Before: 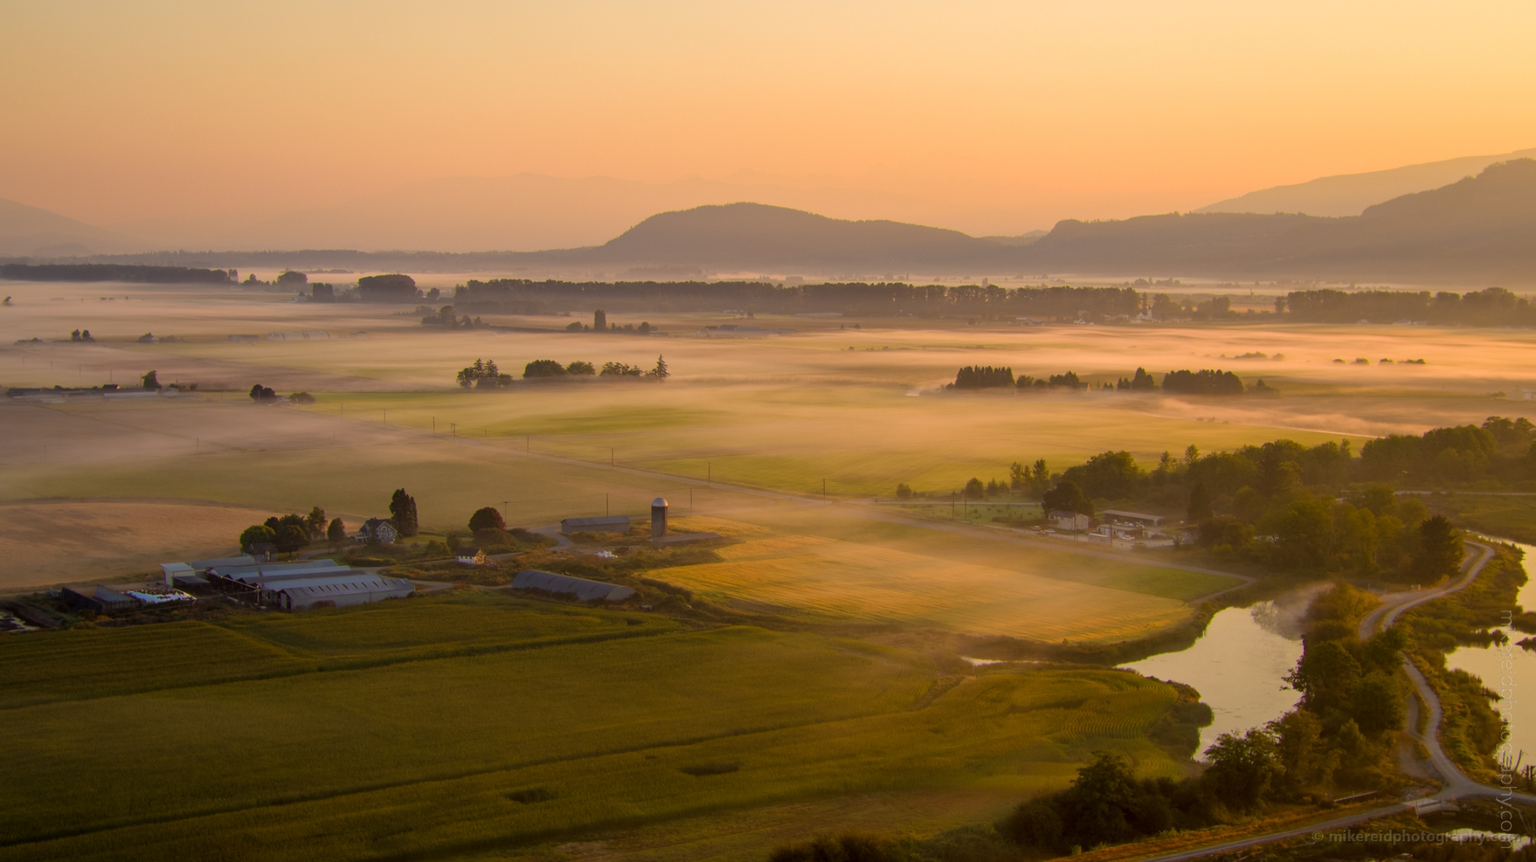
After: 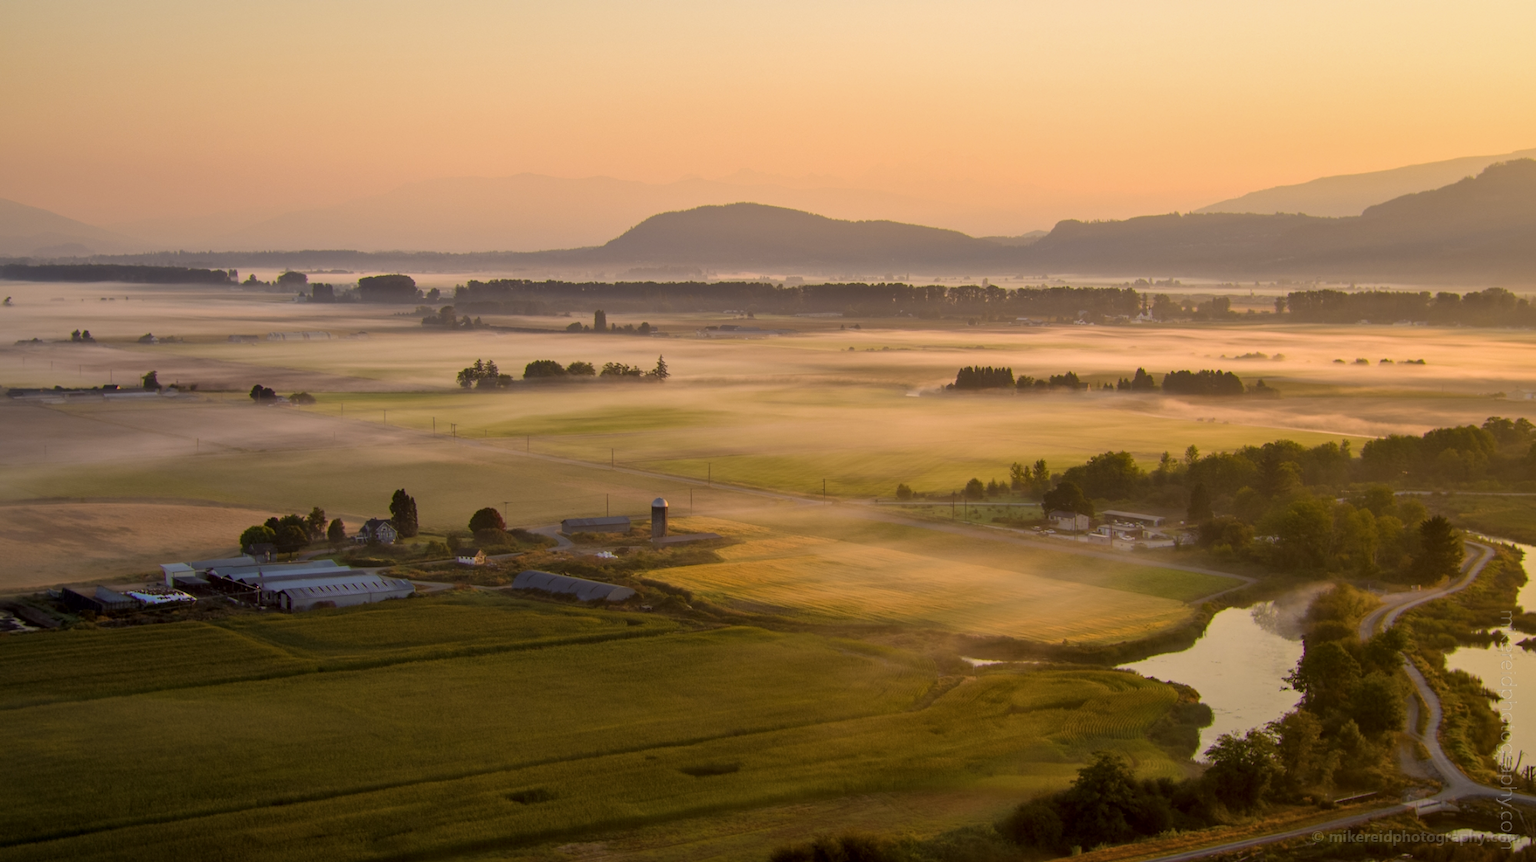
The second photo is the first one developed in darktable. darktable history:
contrast brightness saturation: saturation -0.05
white balance: red 0.974, blue 1.044
local contrast: mode bilateral grid, contrast 20, coarseness 50, detail 130%, midtone range 0.2
